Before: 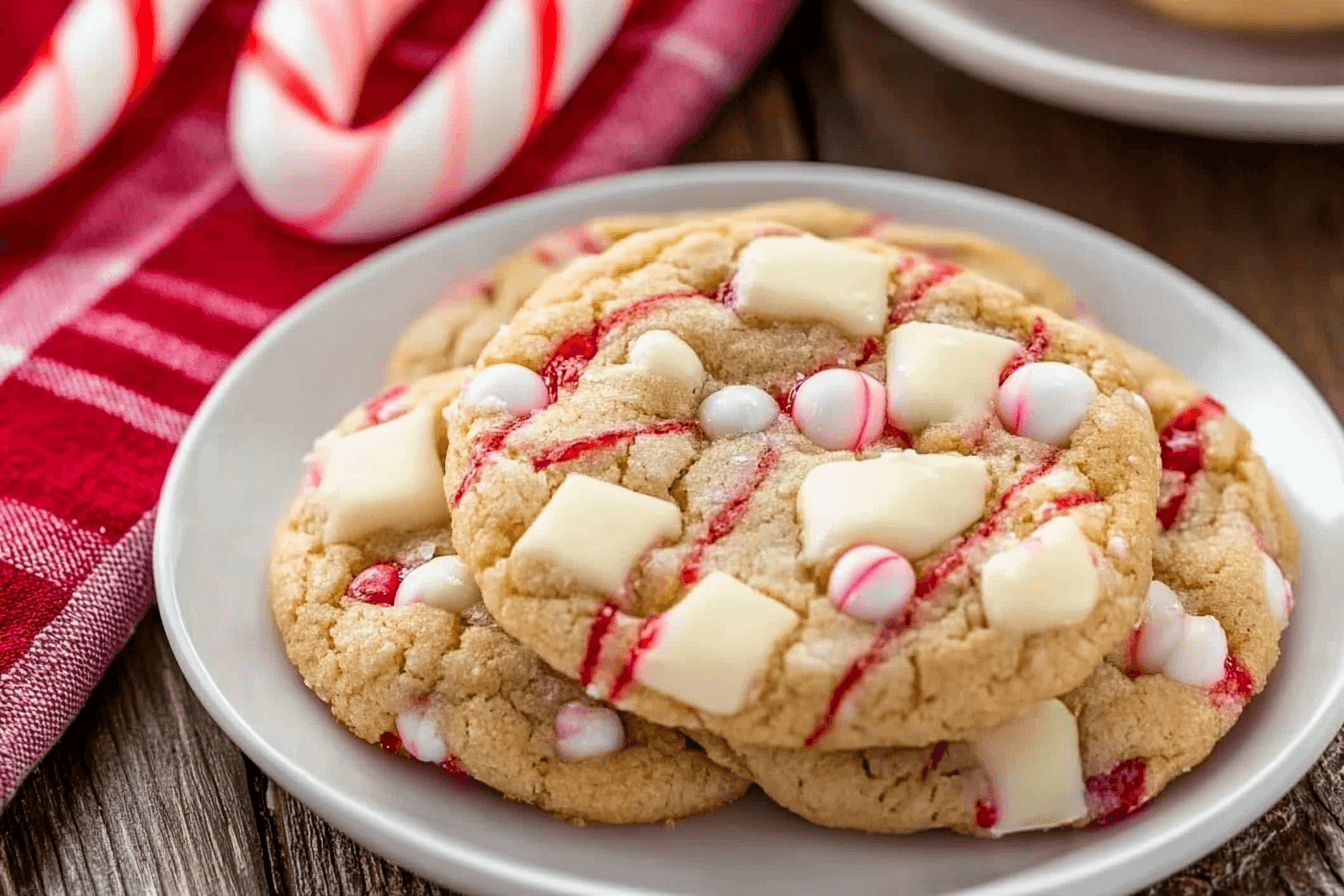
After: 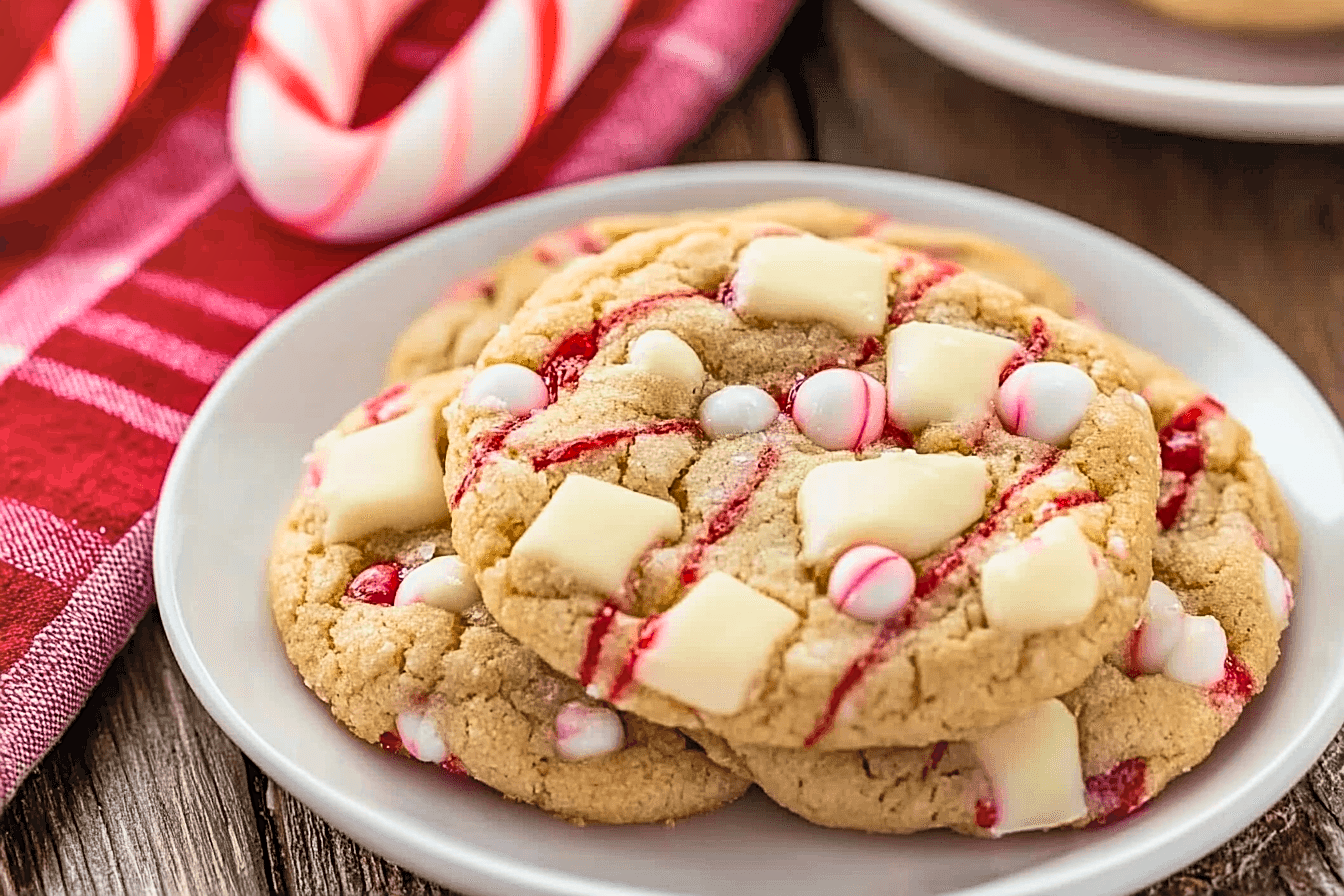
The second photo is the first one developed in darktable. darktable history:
sharpen: on, module defaults
shadows and highlights: shadows 43.76, white point adjustment -1.44, soften with gaussian
velvia: on, module defaults
contrast brightness saturation: contrast 0.144, brightness 0.224
